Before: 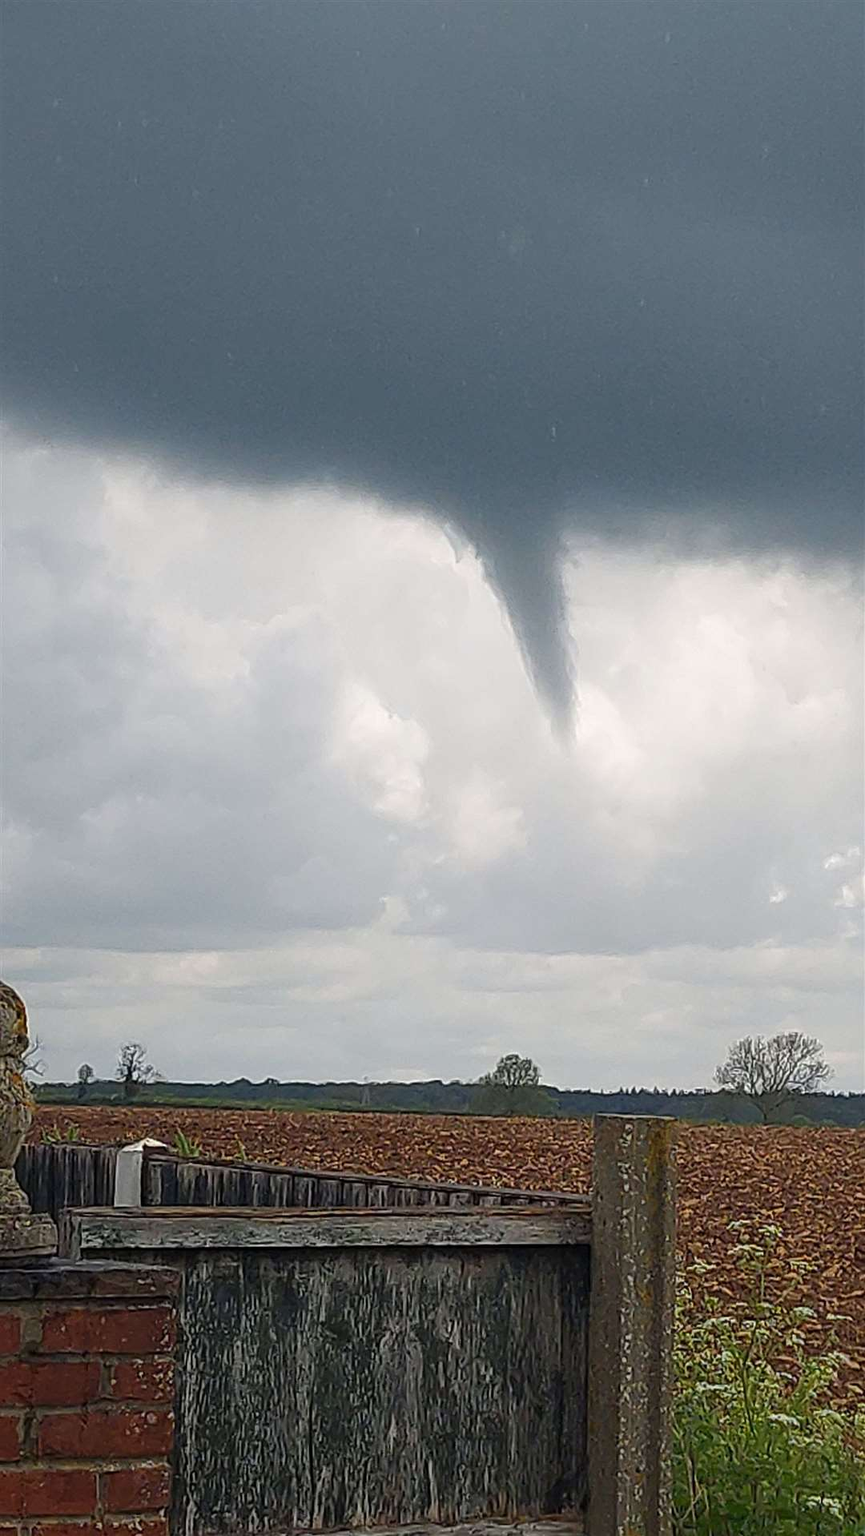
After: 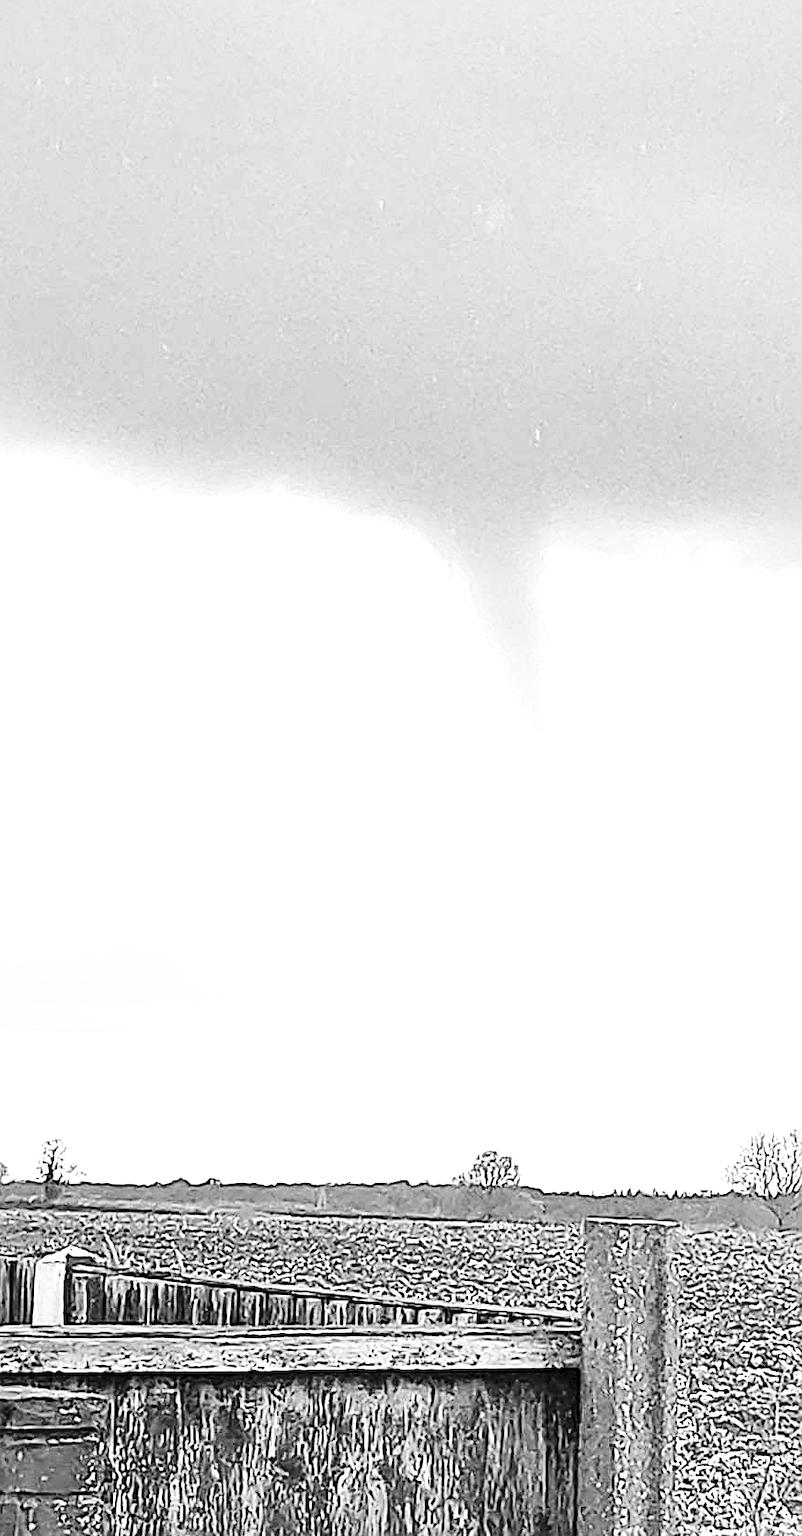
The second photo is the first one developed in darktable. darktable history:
crop: left 9.985%, top 3.472%, right 9.185%, bottom 9.441%
sharpen: on, module defaults
local contrast: mode bilateral grid, contrast 25, coarseness 60, detail 152%, midtone range 0.2
exposure: black level correction 0, exposure 1.185 EV, compensate highlight preservation false
color zones: curves: ch1 [(0, -0.014) (0.143, -0.013) (0.286, -0.013) (0.429, -0.016) (0.571, -0.019) (0.714, -0.015) (0.857, 0.002) (1, -0.014)]
base curve: curves: ch0 [(0, 0) (0, 0) (0.002, 0.001) (0.008, 0.003) (0.019, 0.011) (0.037, 0.037) (0.064, 0.11) (0.102, 0.232) (0.152, 0.379) (0.216, 0.524) (0.296, 0.665) (0.394, 0.789) (0.512, 0.881) (0.651, 0.945) (0.813, 0.986) (1, 1)], preserve colors none
contrast brightness saturation: brightness 0.182, saturation -0.49
